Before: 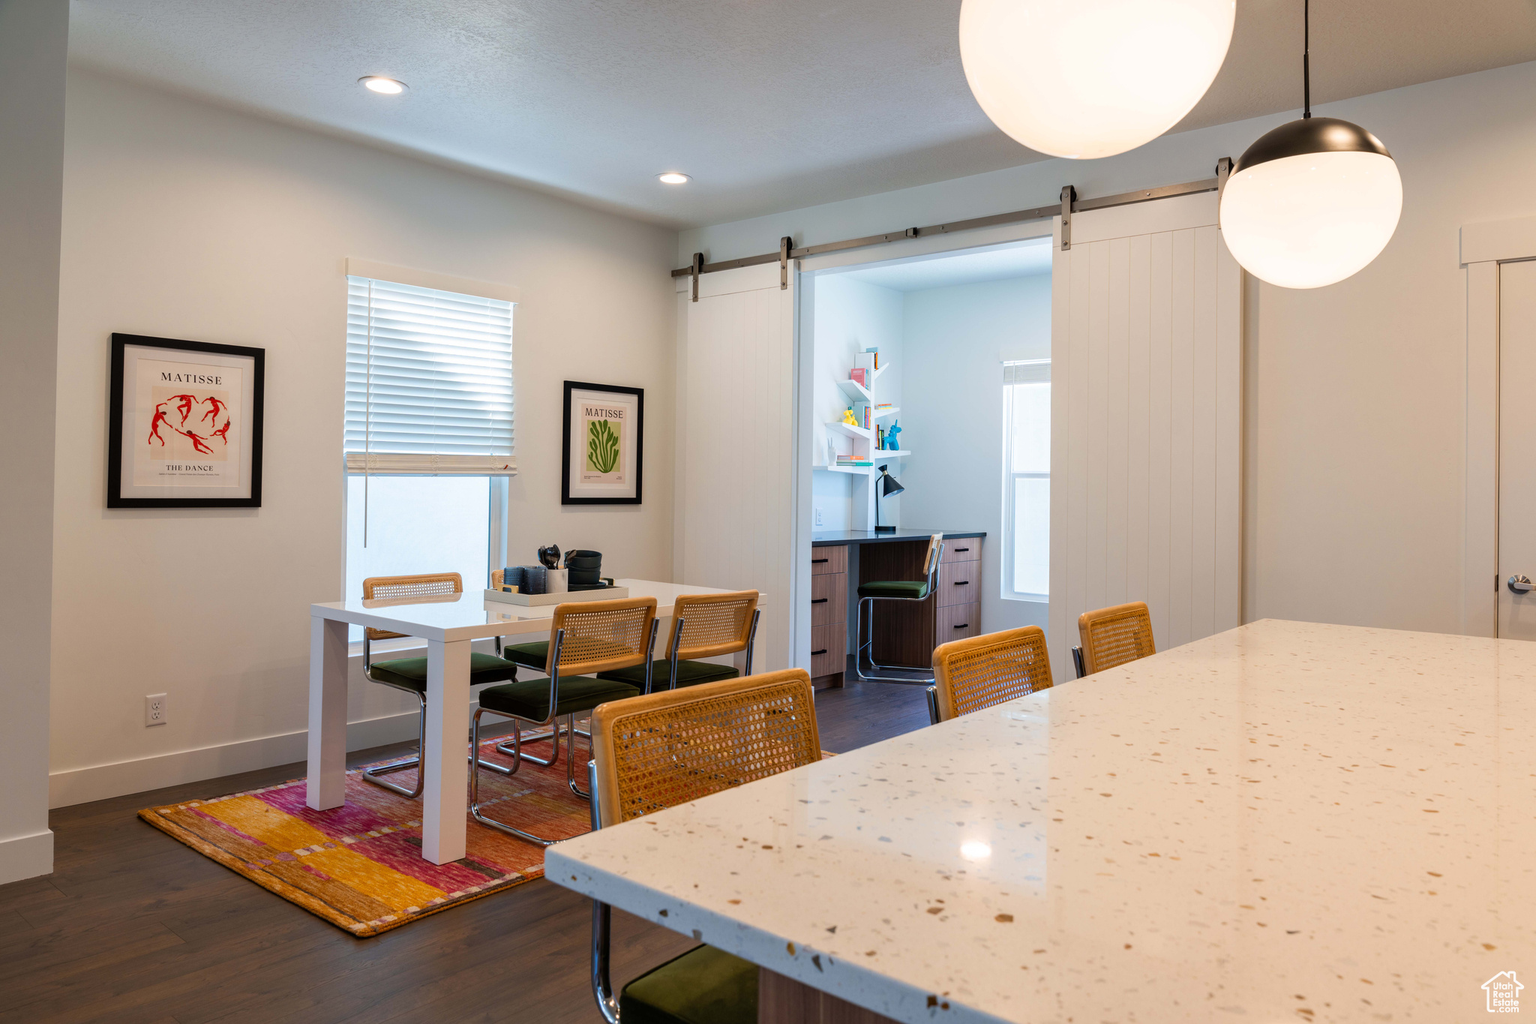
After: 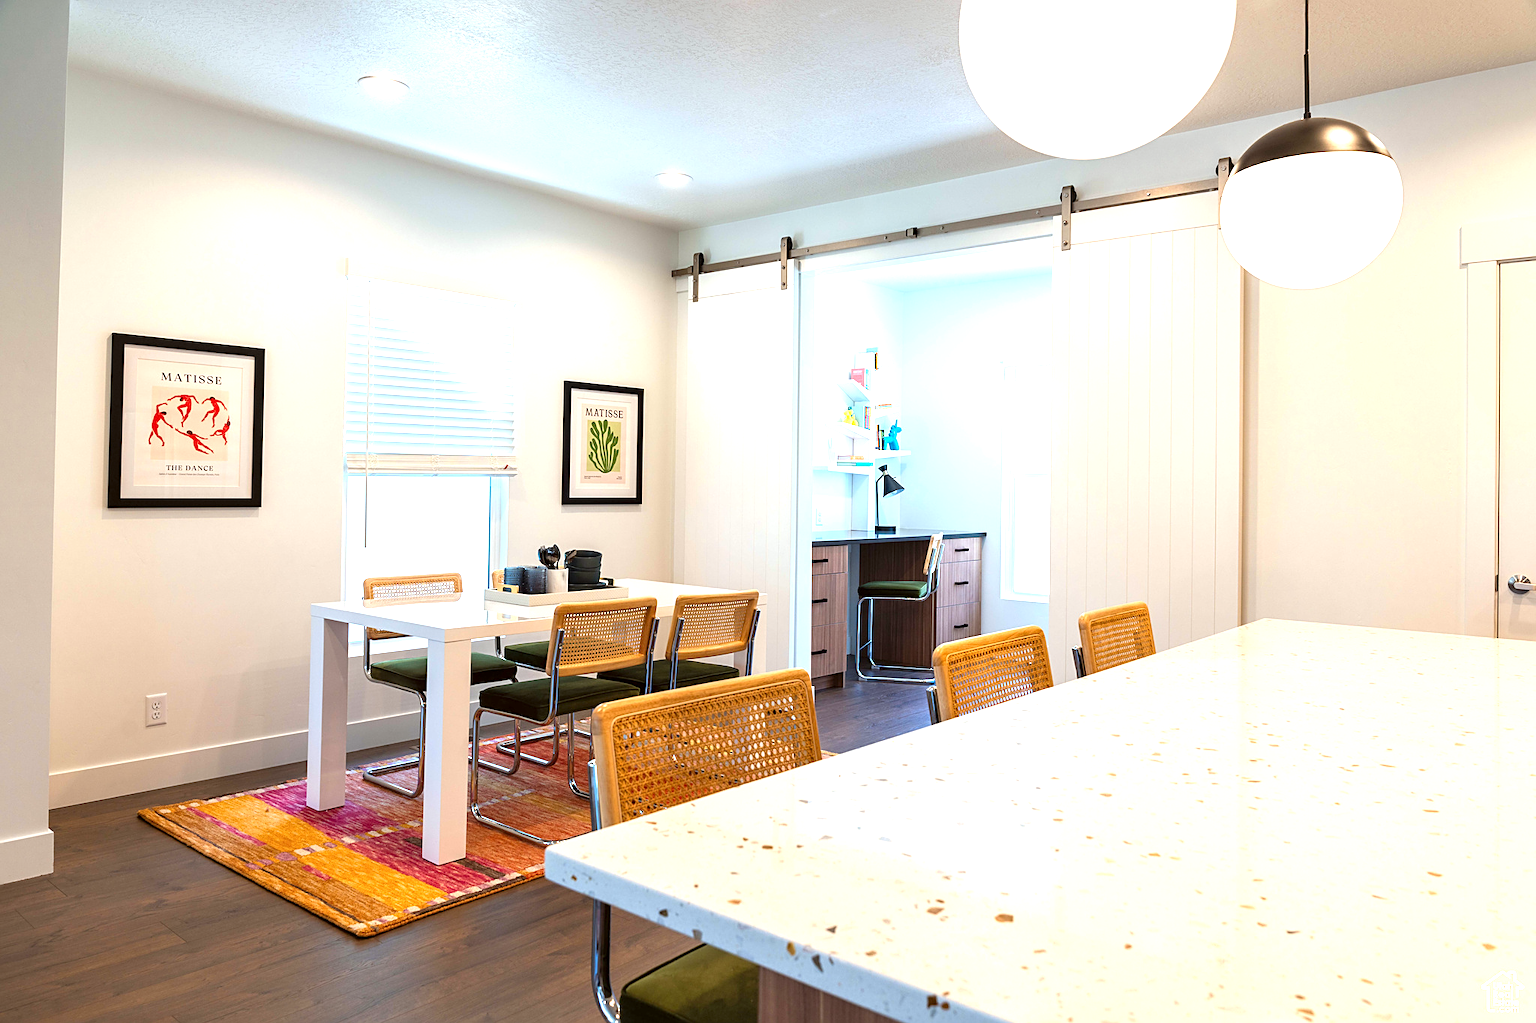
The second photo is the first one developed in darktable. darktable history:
color correction: highlights a* -2.94, highlights b* -2.53, shadows a* 2.31, shadows b* 2.94
sharpen: on, module defaults
exposure: black level correction 0, exposure 1.107 EV, compensate highlight preservation false
